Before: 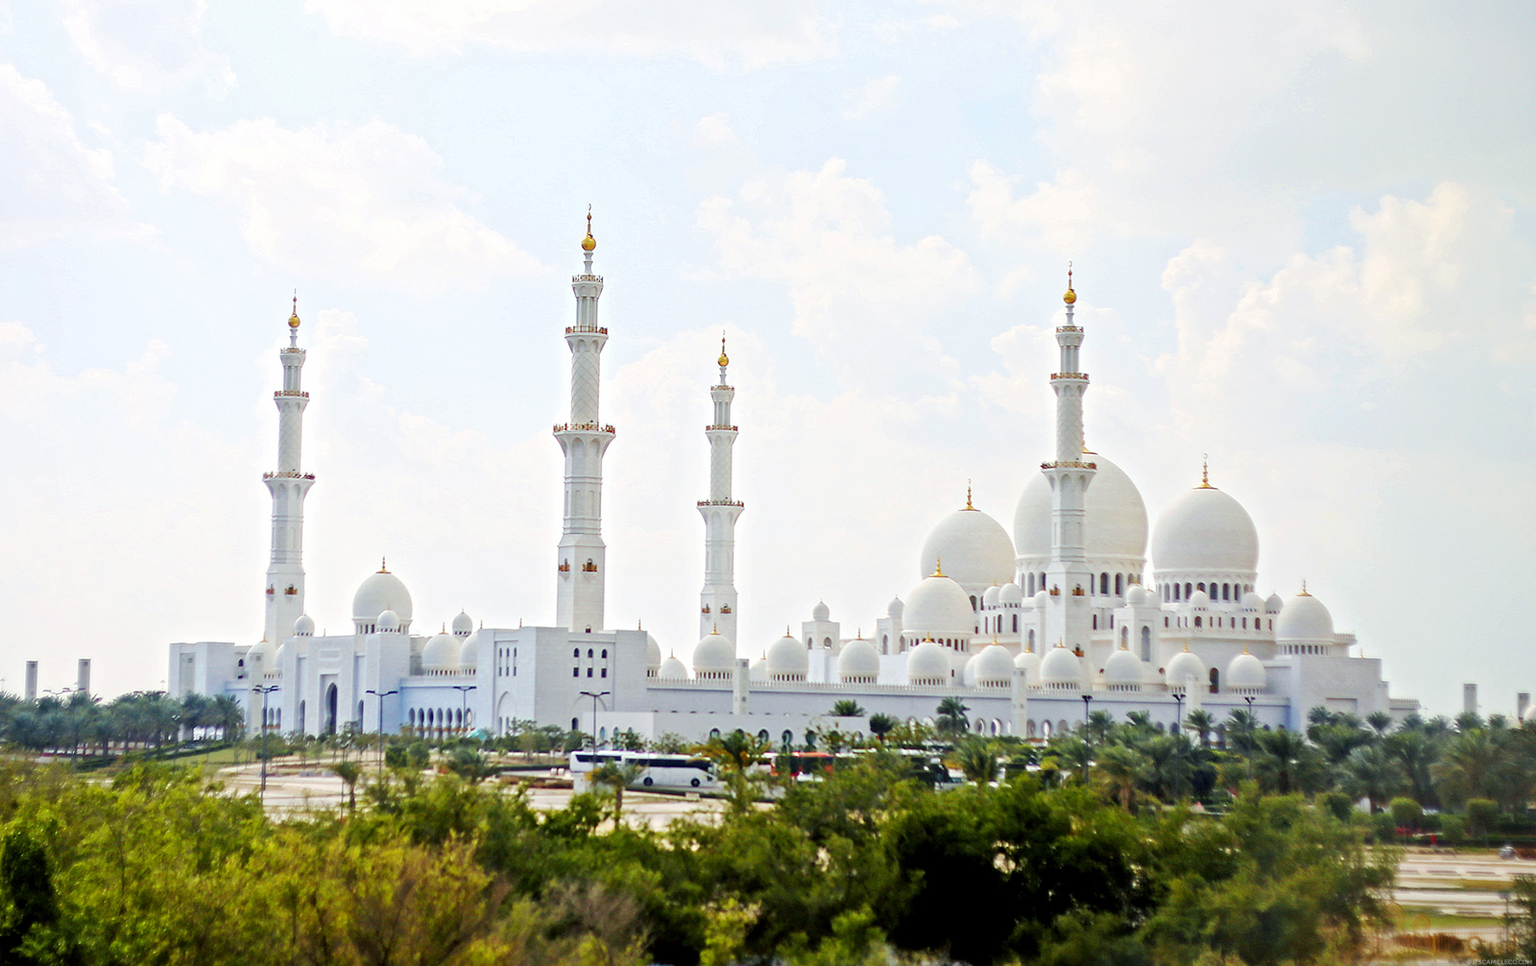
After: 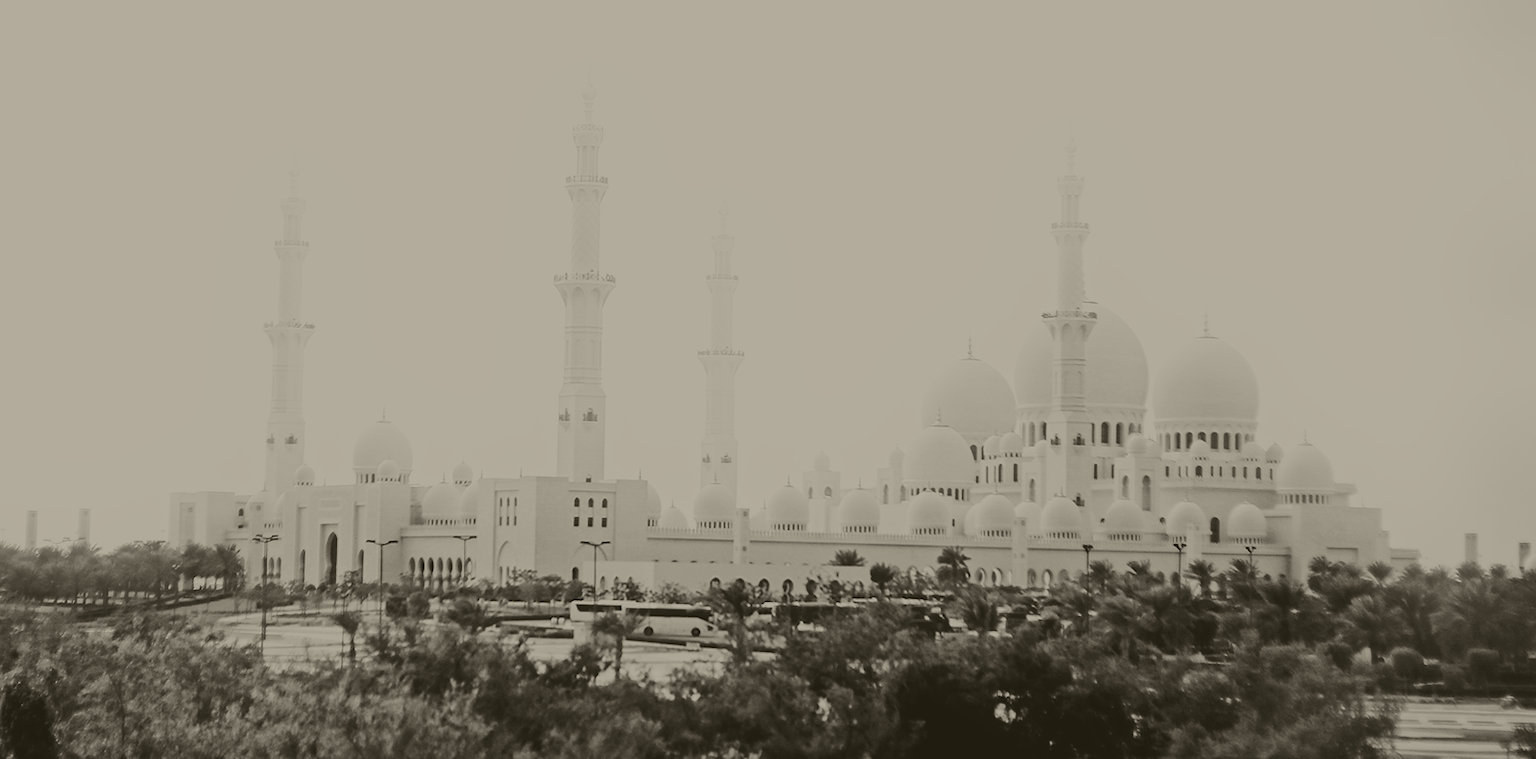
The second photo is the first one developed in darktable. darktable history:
contrast brightness saturation: contrast 0.28
crop and rotate: top 15.774%, bottom 5.506%
colorize: hue 41.44°, saturation 22%, source mix 60%, lightness 10.61%
bloom: size 9%, threshold 100%, strength 7%
